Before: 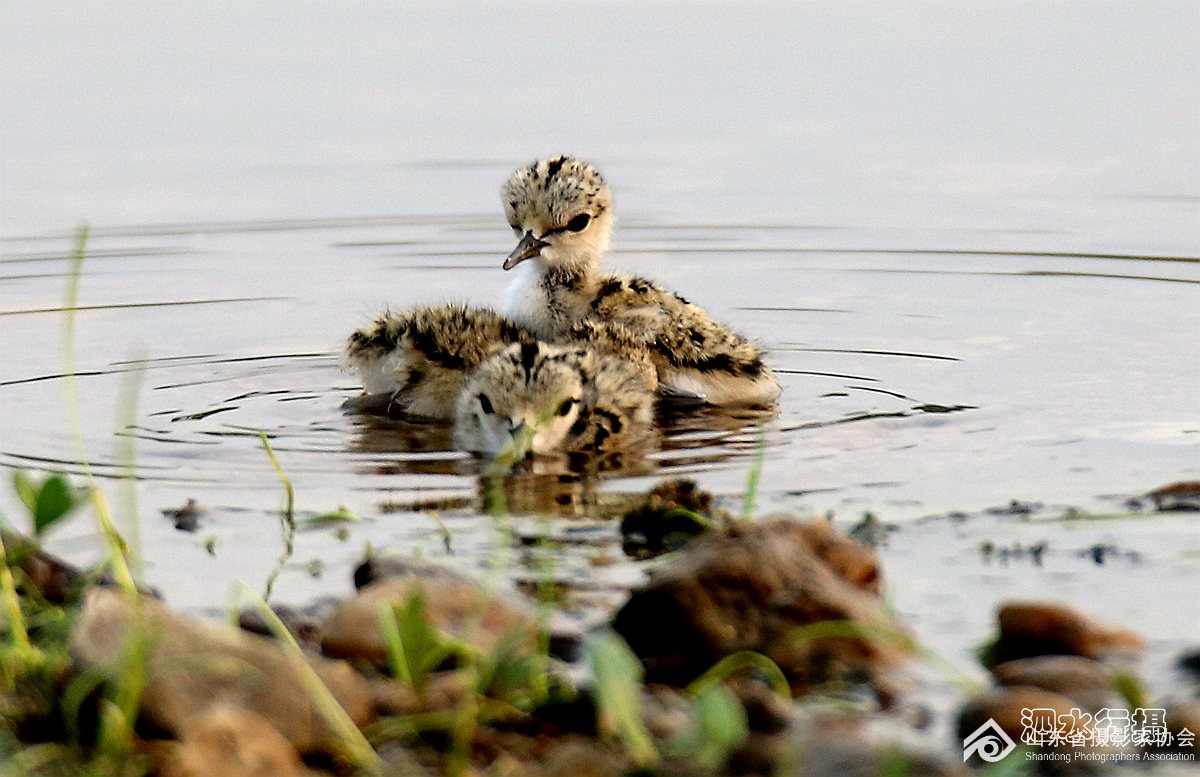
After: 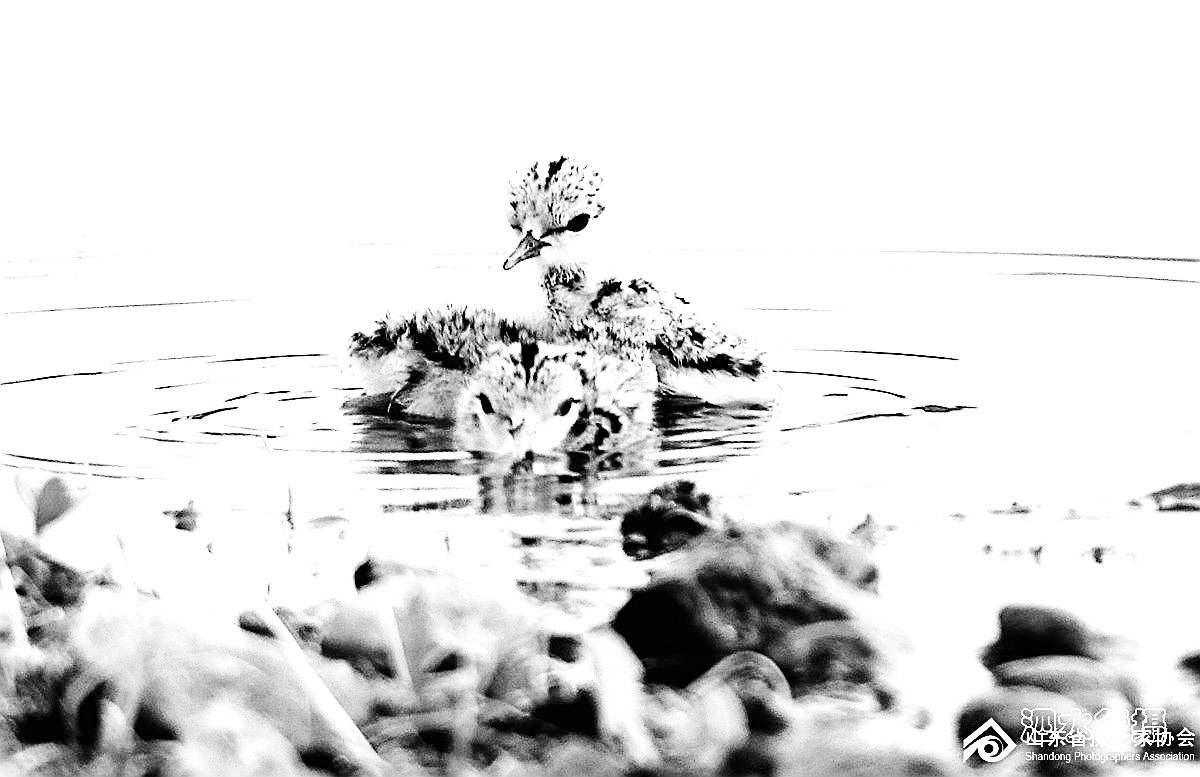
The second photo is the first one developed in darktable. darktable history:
exposure: black level correction 0, exposure 1.6 EV, compensate exposure bias true, compensate highlight preservation false
monochrome: on, module defaults
sharpen: on, module defaults
base curve: curves: ch0 [(0, 0) (0.036, 0.025) (0.121, 0.166) (0.206, 0.329) (0.605, 0.79) (1, 1)], preserve colors none
